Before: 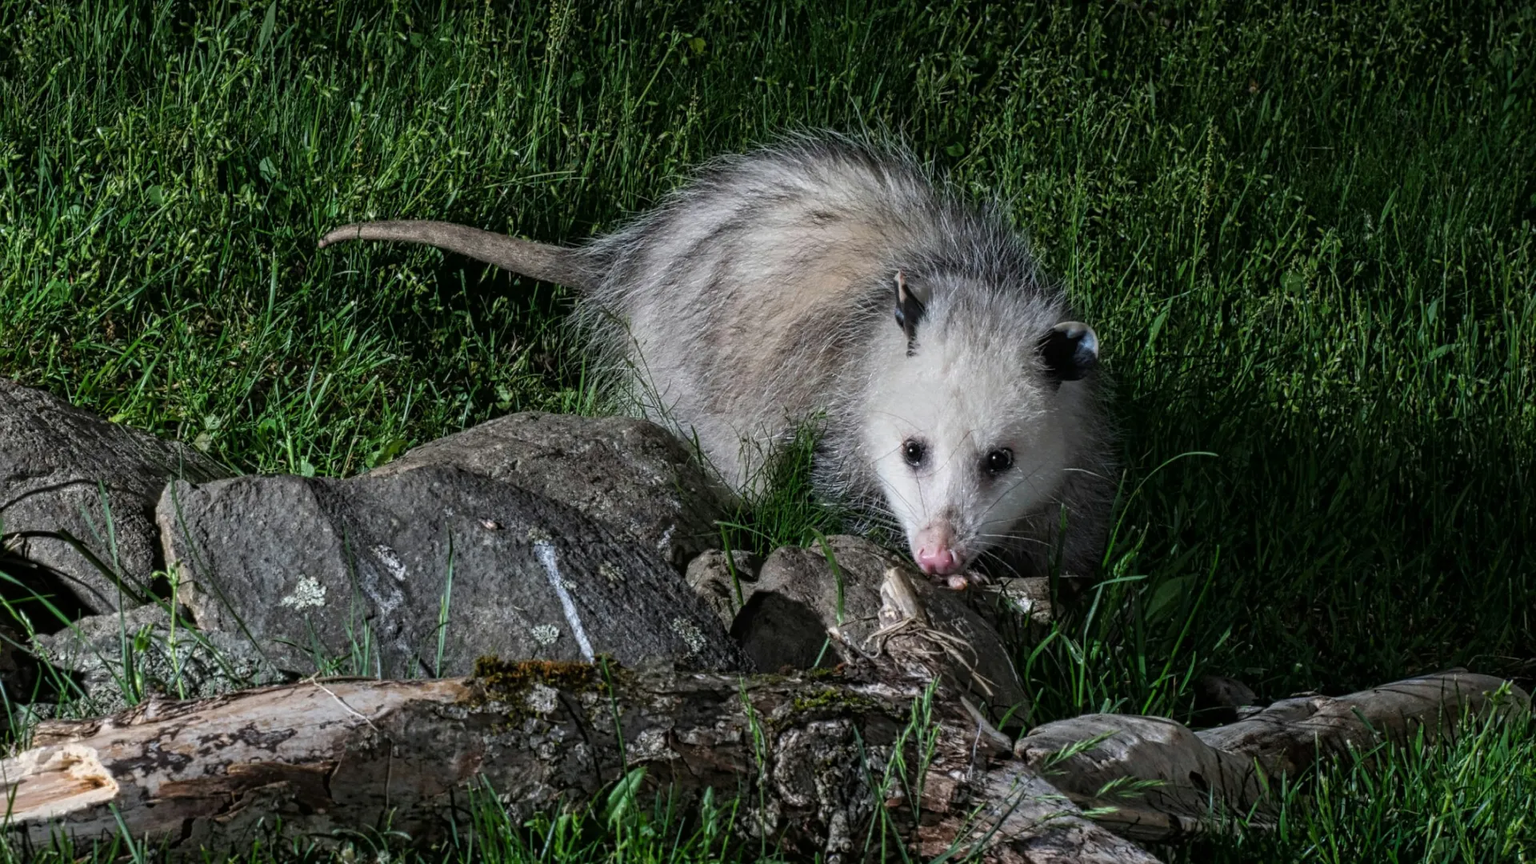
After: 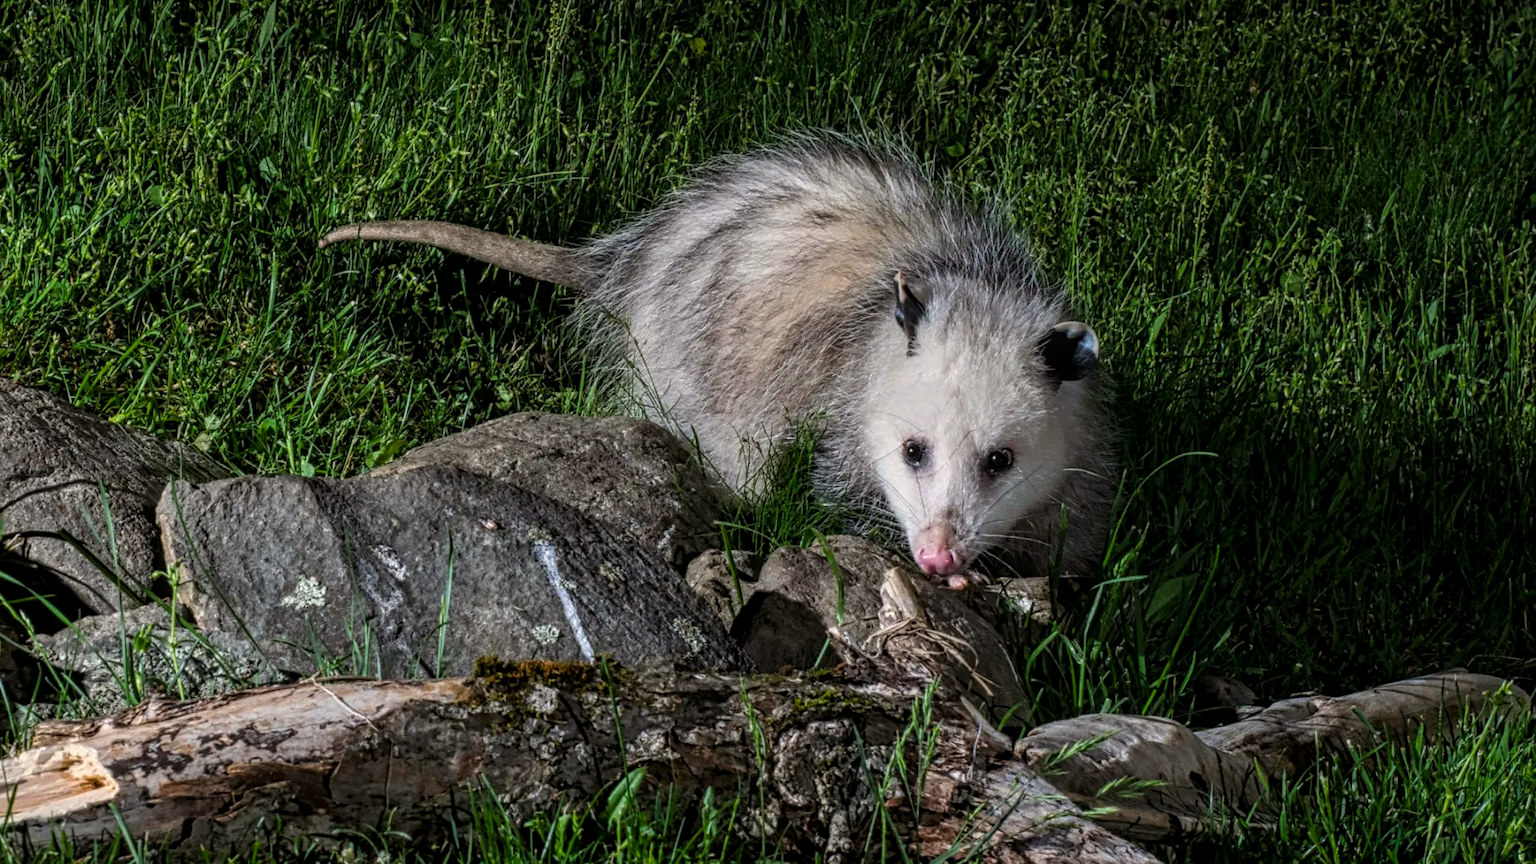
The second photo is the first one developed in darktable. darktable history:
color balance rgb: shadows lift › chroma 2.029%, shadows lift › hue 50.01°, highlights gain › chroma 1.119%, highlights gain › hue 60.25°, perceptual saturation grading › global saturation 15.091%, global vibrance 20%
local contrast: on, module defaults
